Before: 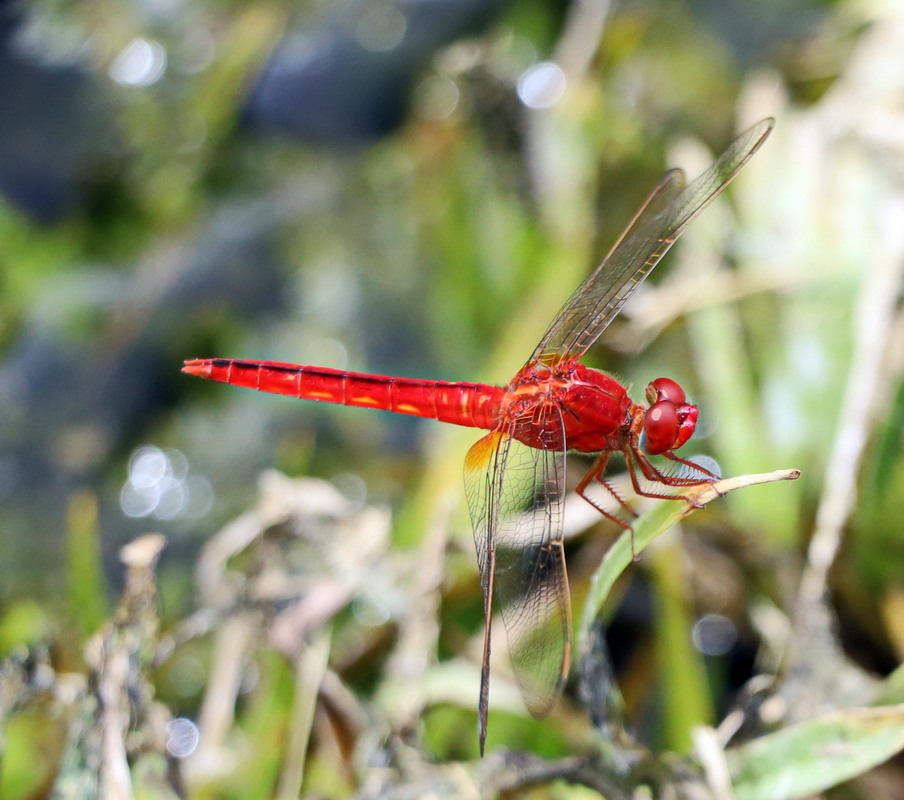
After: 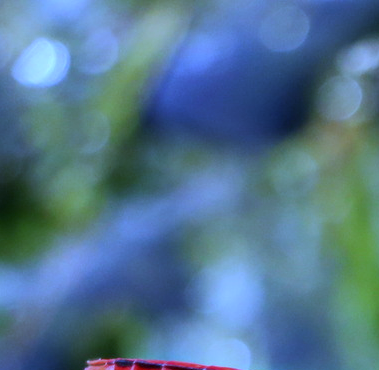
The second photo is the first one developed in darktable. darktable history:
white balance: red 0.766, blue 1.537
crop and rotate: left 10.817%, top 0.062%, right 47.194%, bottom 53.626%
